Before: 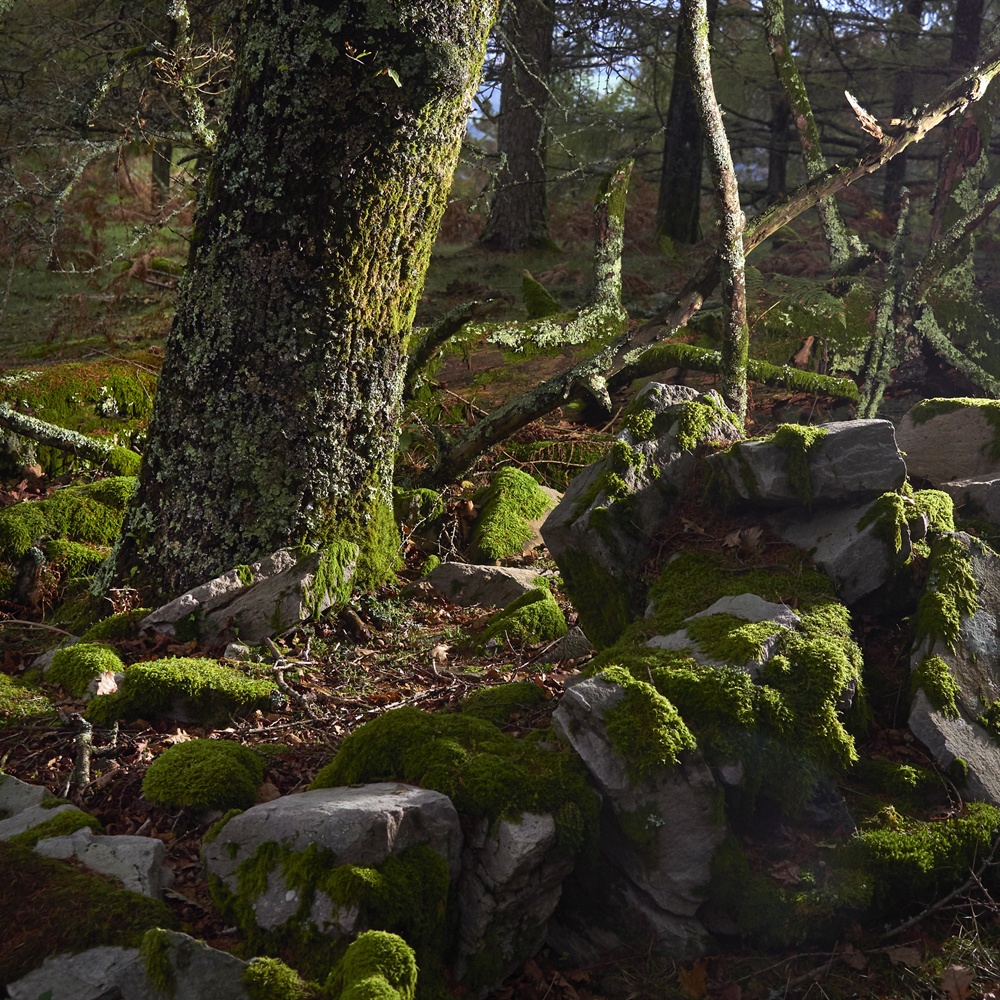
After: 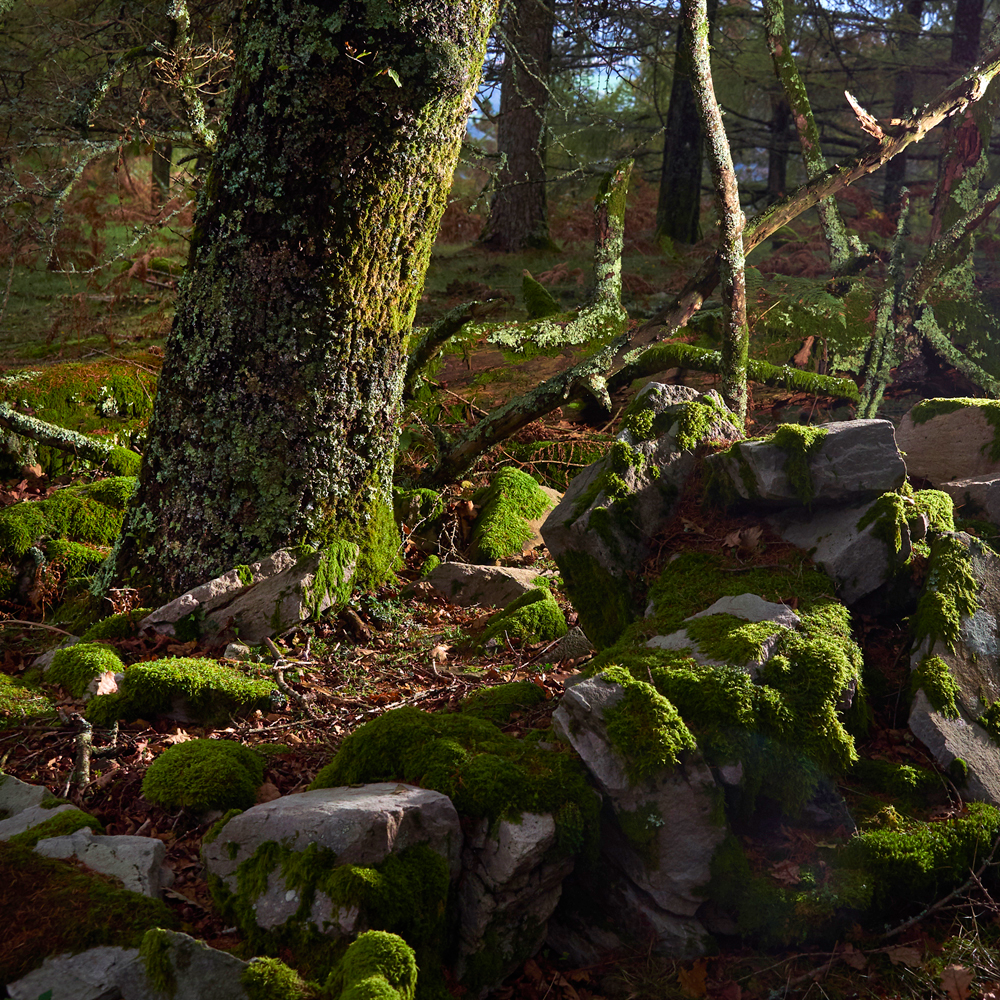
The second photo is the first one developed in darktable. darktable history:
tone equalizer: -7 EV 0.13 EV, smoothing diameter 25%, edges refinement/feathering 10, preserve details guided filter
velvia: on, module defaults
